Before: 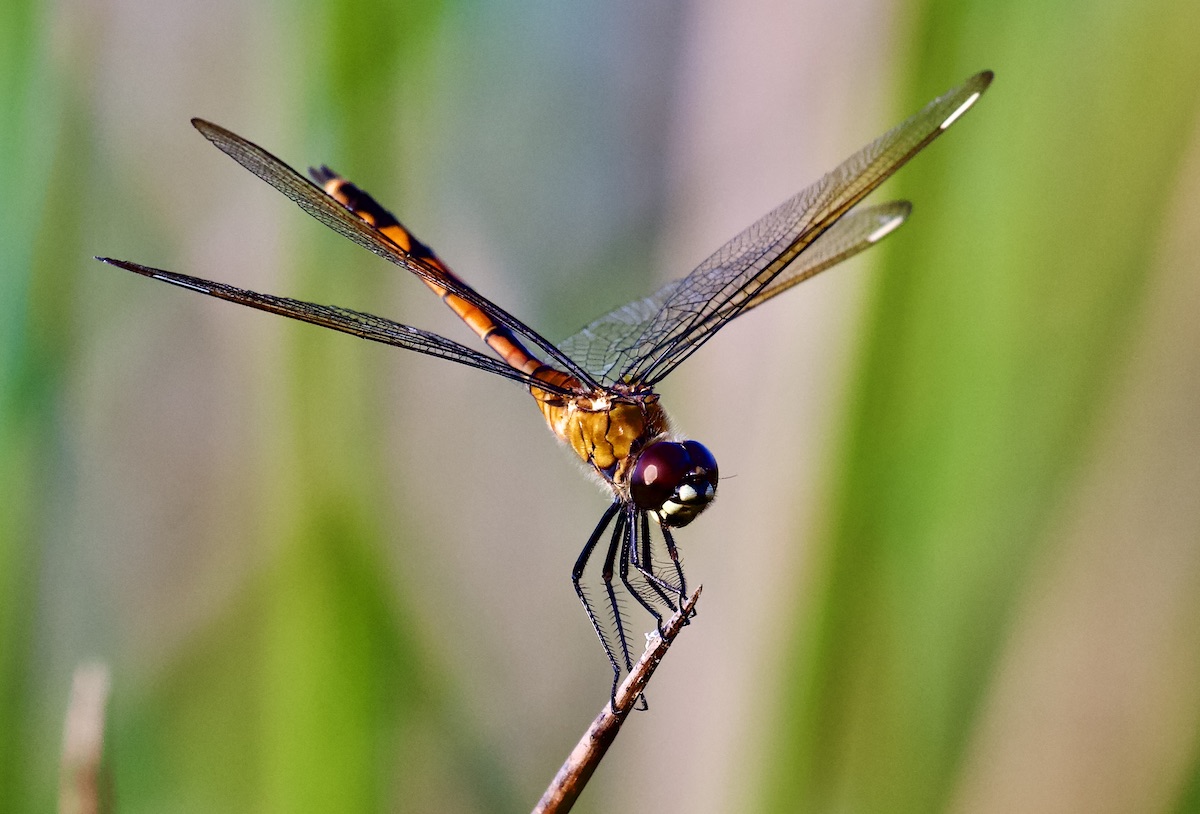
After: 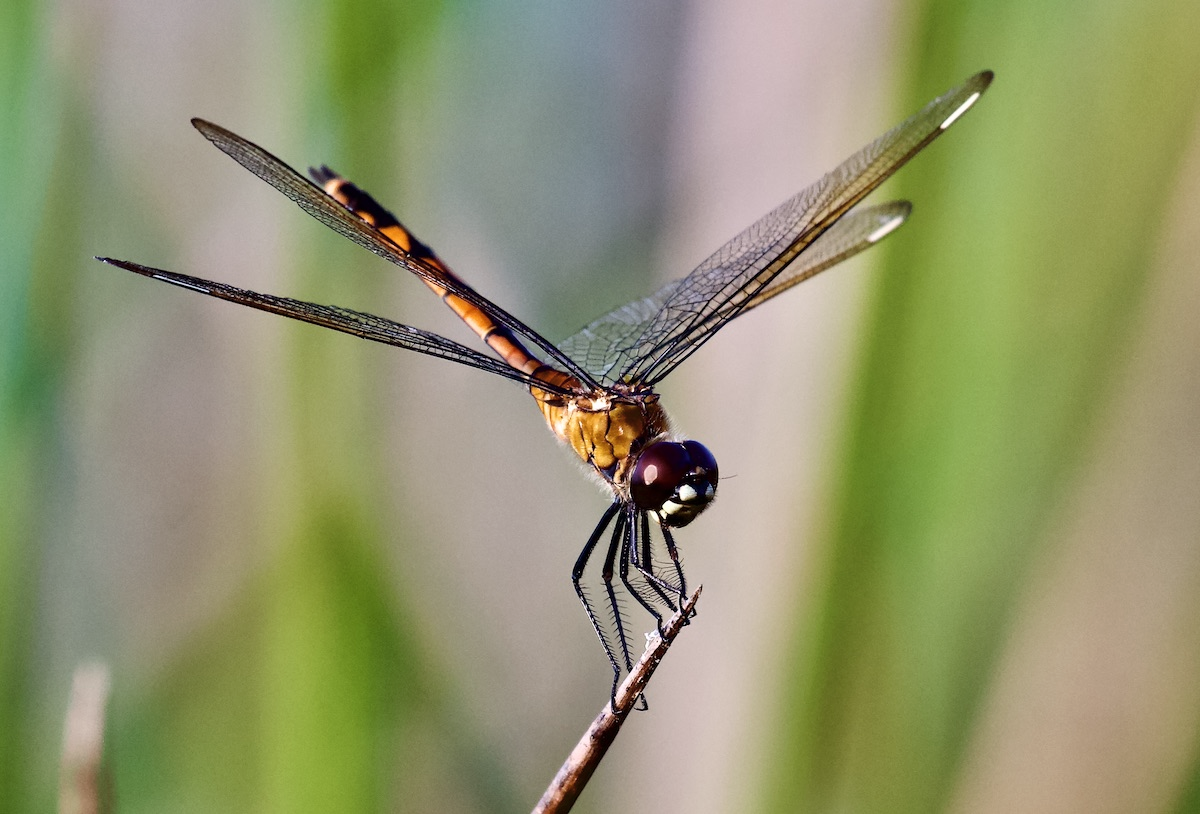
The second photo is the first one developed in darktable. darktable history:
contrast brightness saturation: contrast 0.103, saturation -0.29
